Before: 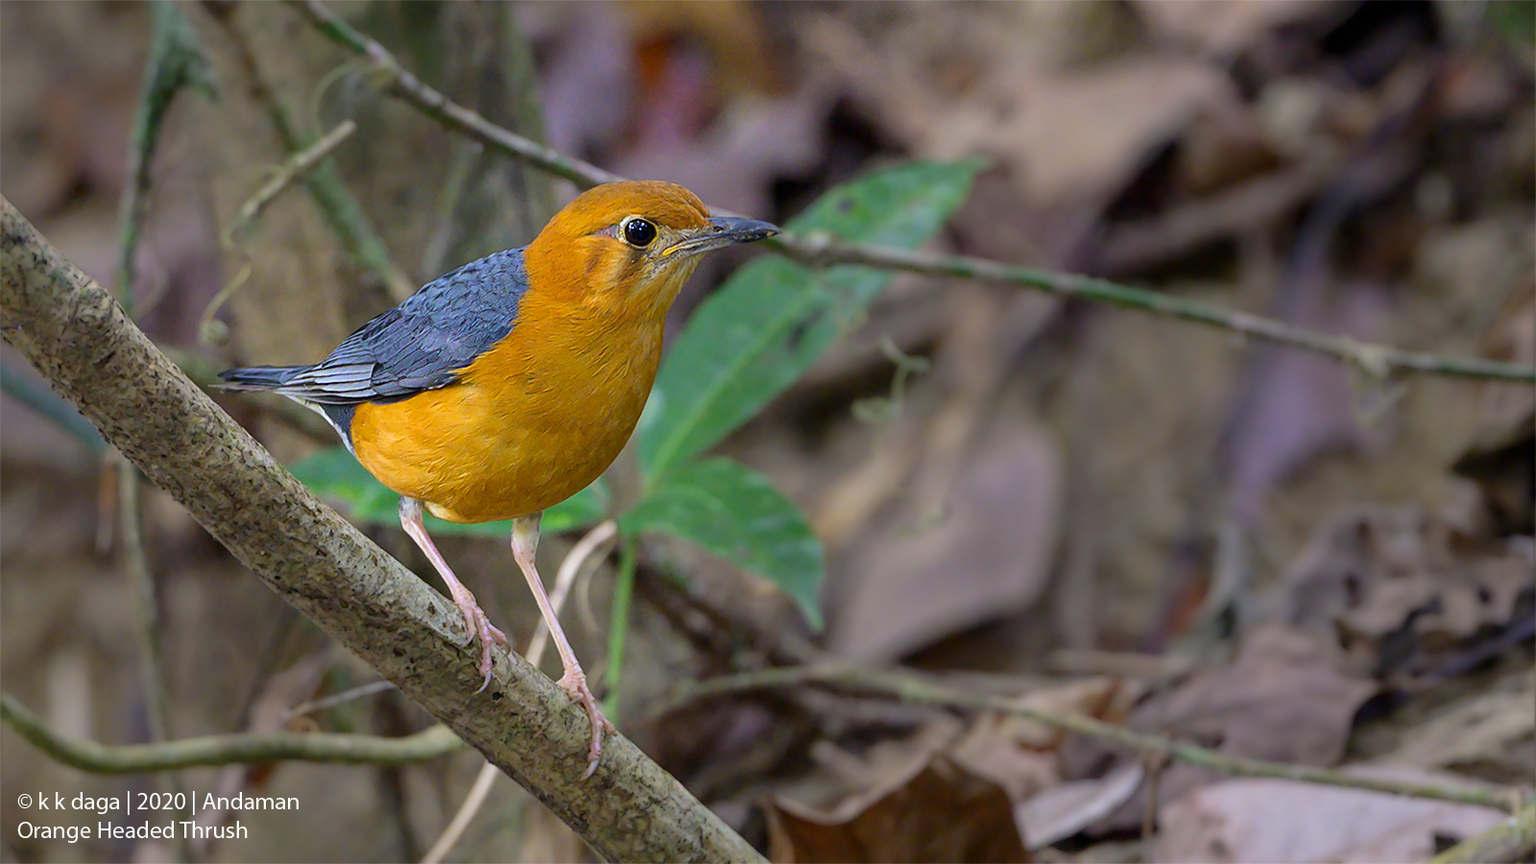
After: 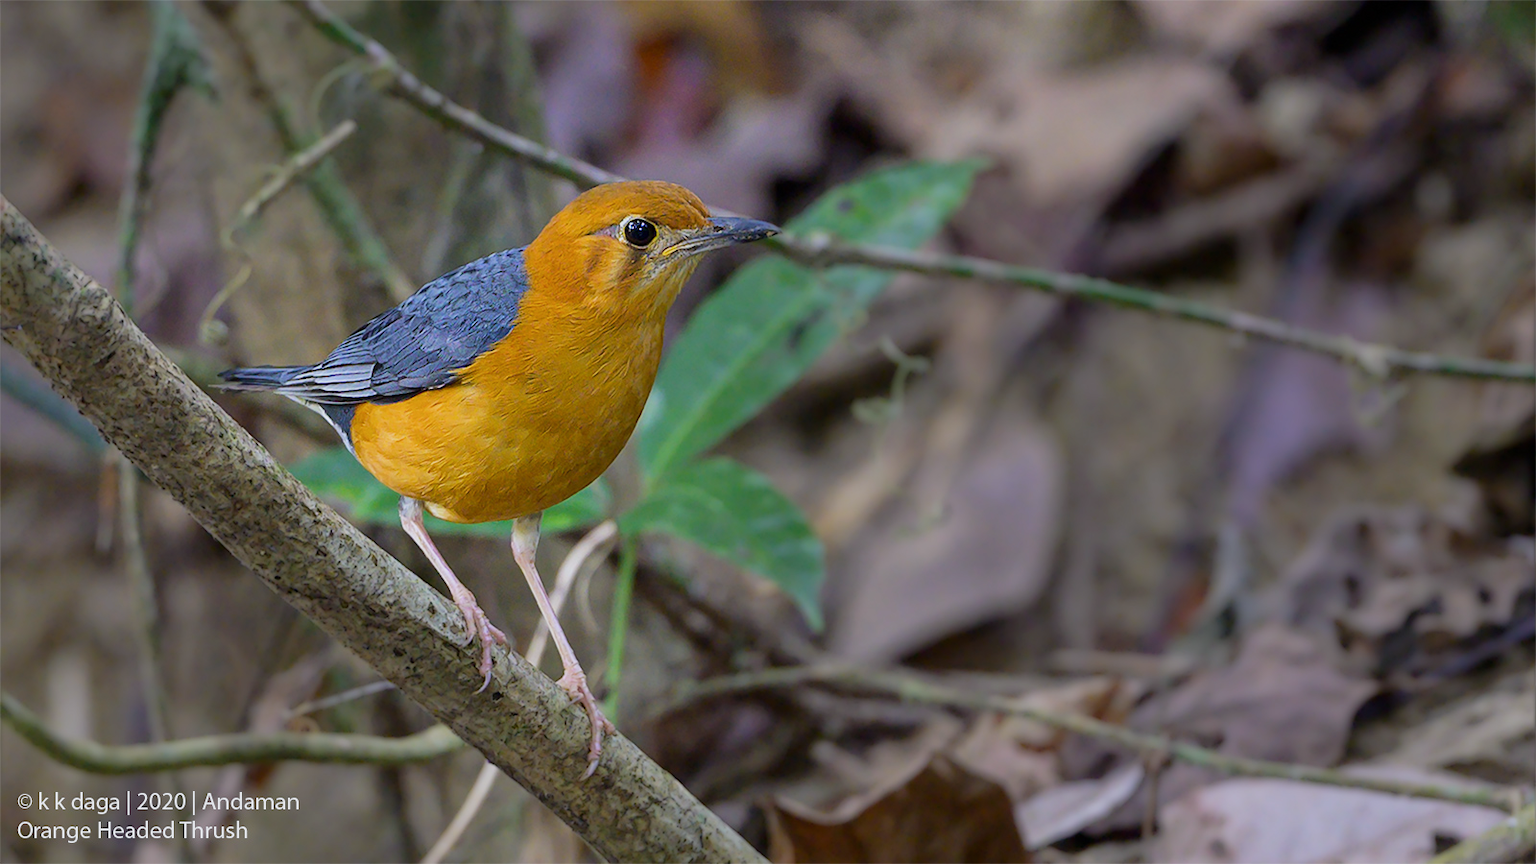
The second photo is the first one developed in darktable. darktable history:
sigmoid: contrast 1.22, skew 0.65
white balance: red 0.974, blue 1.044
